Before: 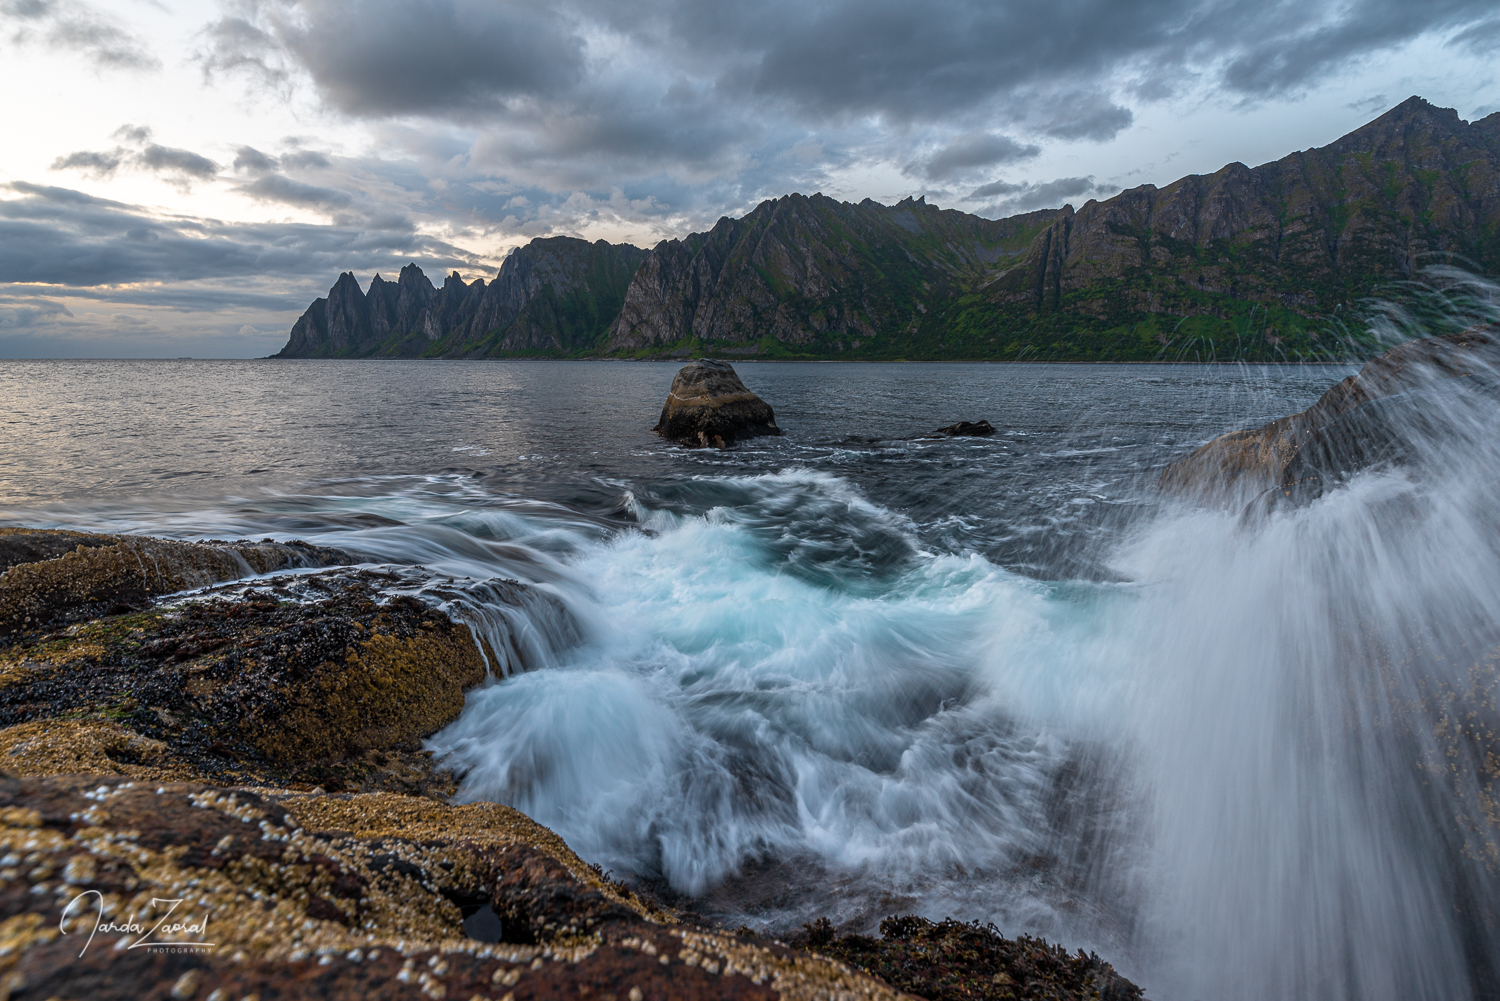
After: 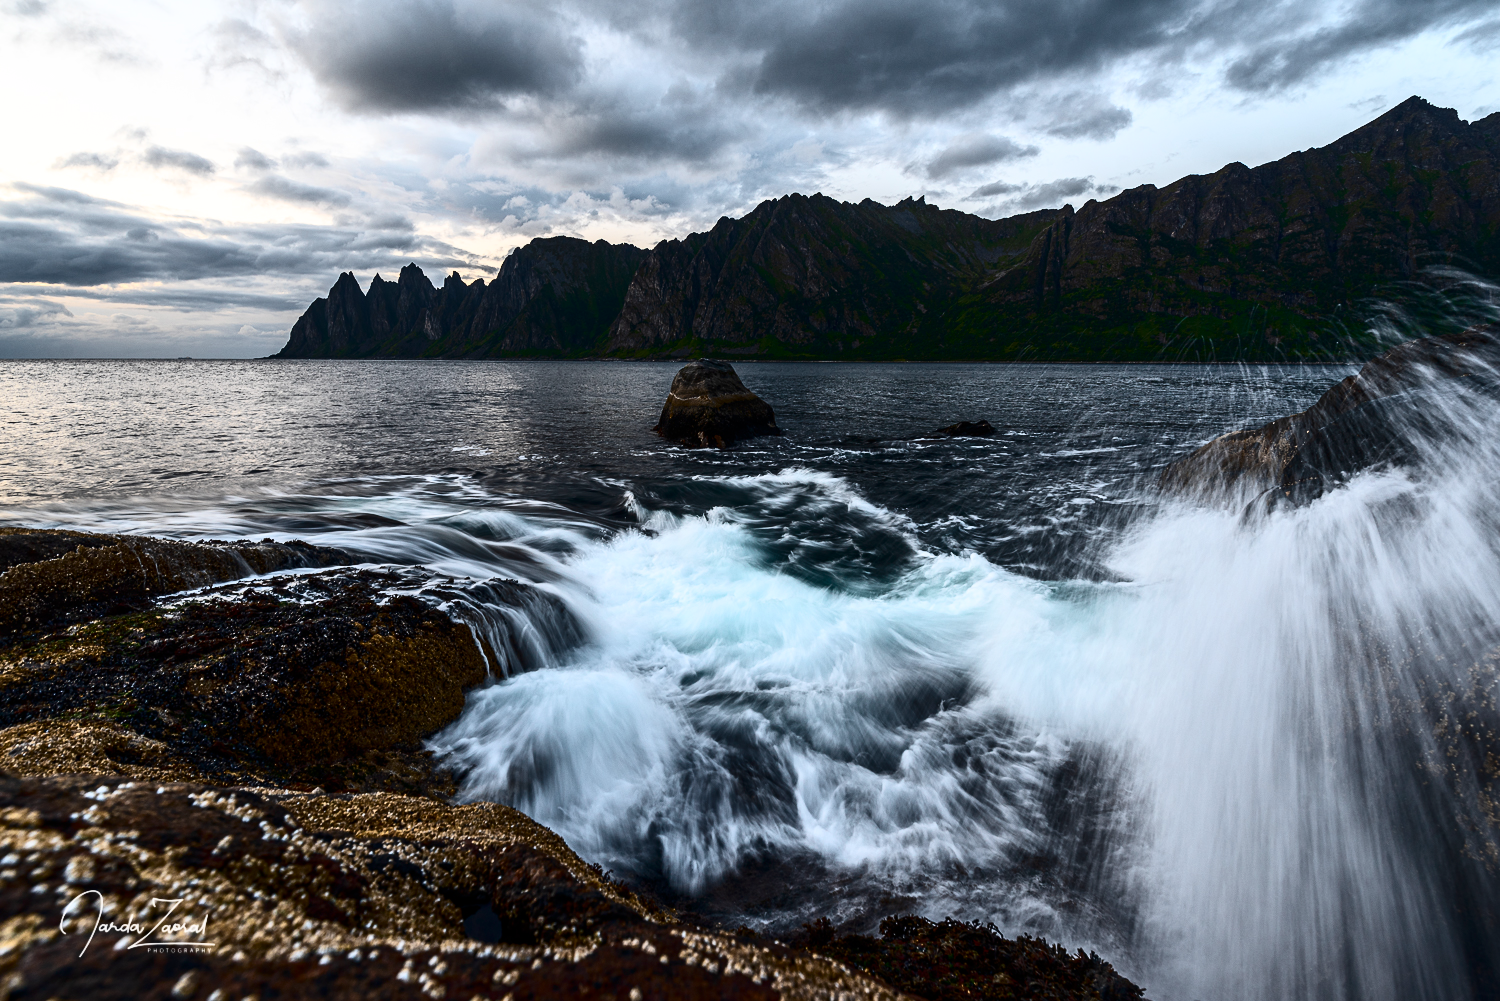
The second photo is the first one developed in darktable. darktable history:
rotate and perspective: automatic cropping off
contrast brightness saturation: contrast 0.5, saturation -0.1
